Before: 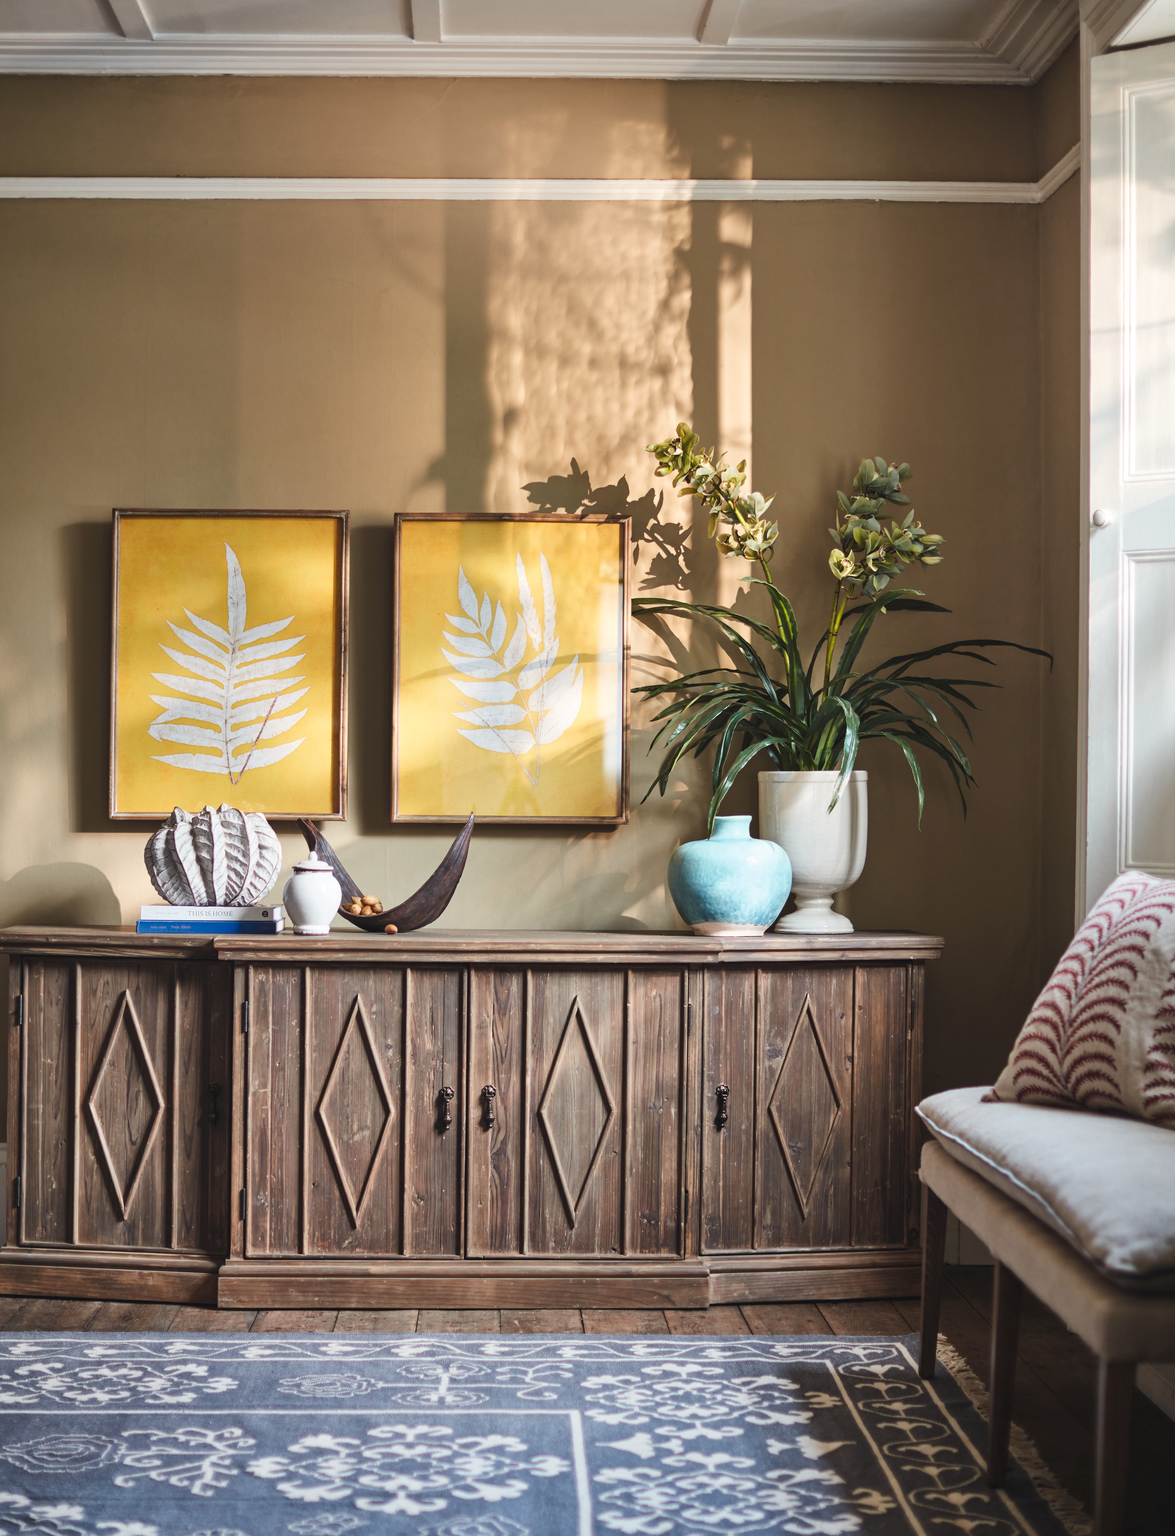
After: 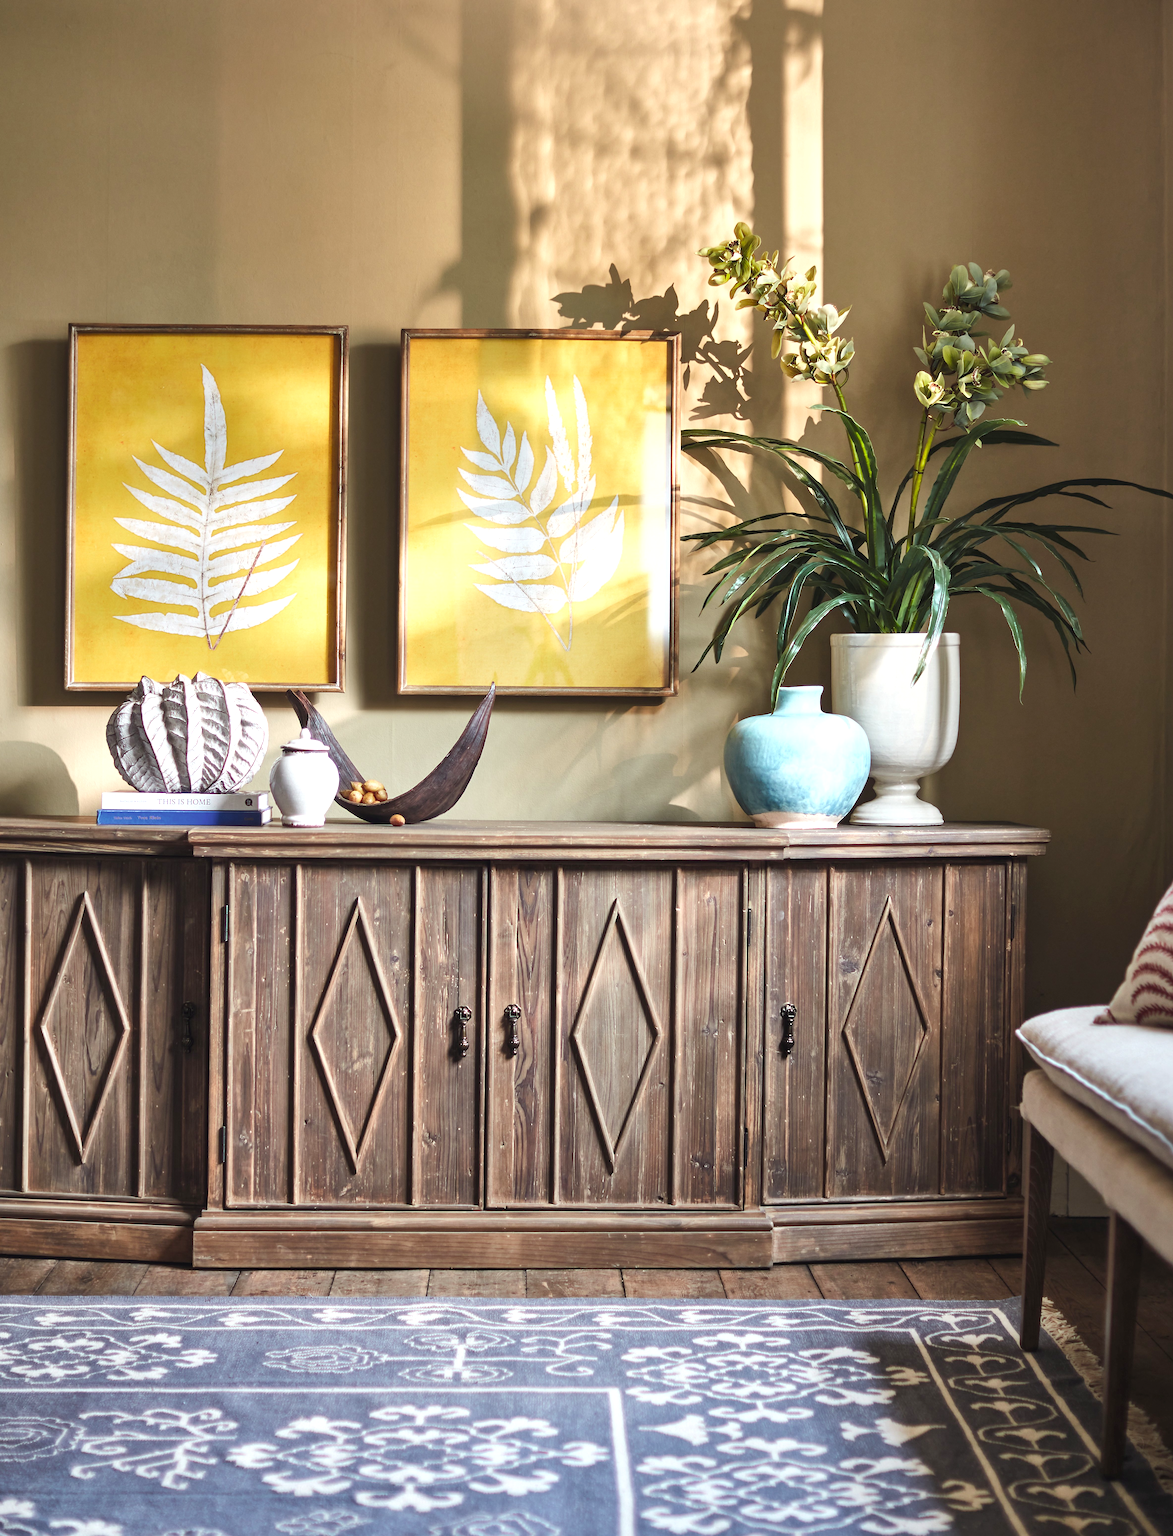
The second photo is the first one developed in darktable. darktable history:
sharpen: radius 1.894, amount 0.399, threshold 1.63
crop and rotate: left 4.662%, top 15.292%, right 10.709%
shadows and highlights: shadows 25.69, highlights -26.31
exposure: exposure 0.402 EV, compensate exposure bias true, compensate highlight preservation false
